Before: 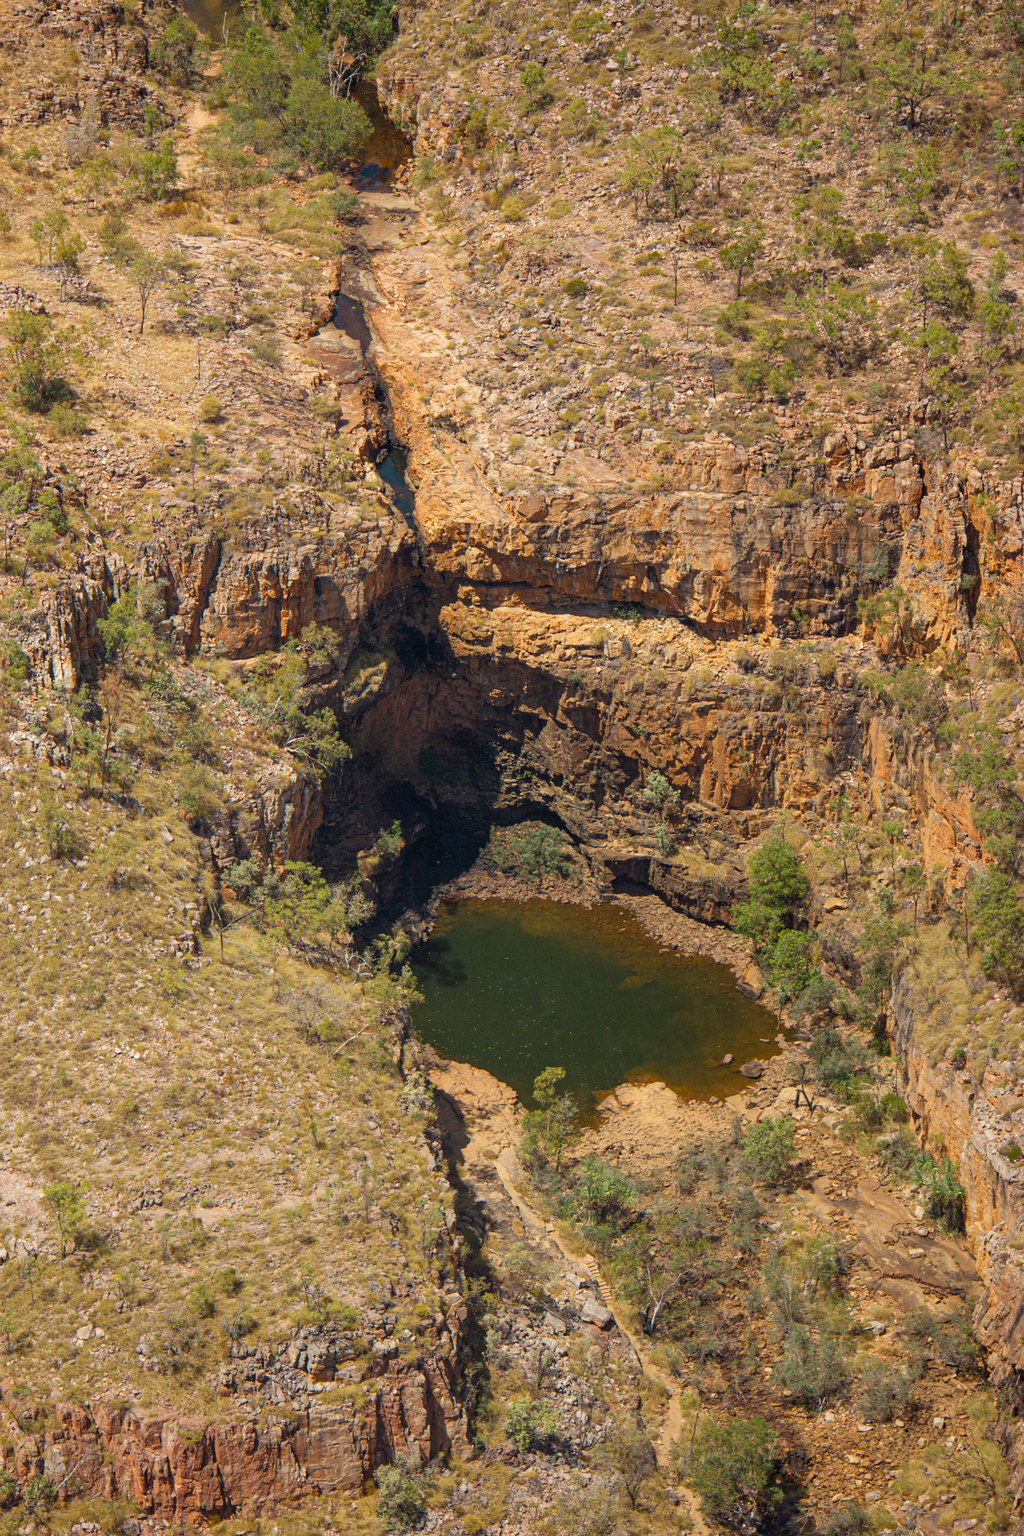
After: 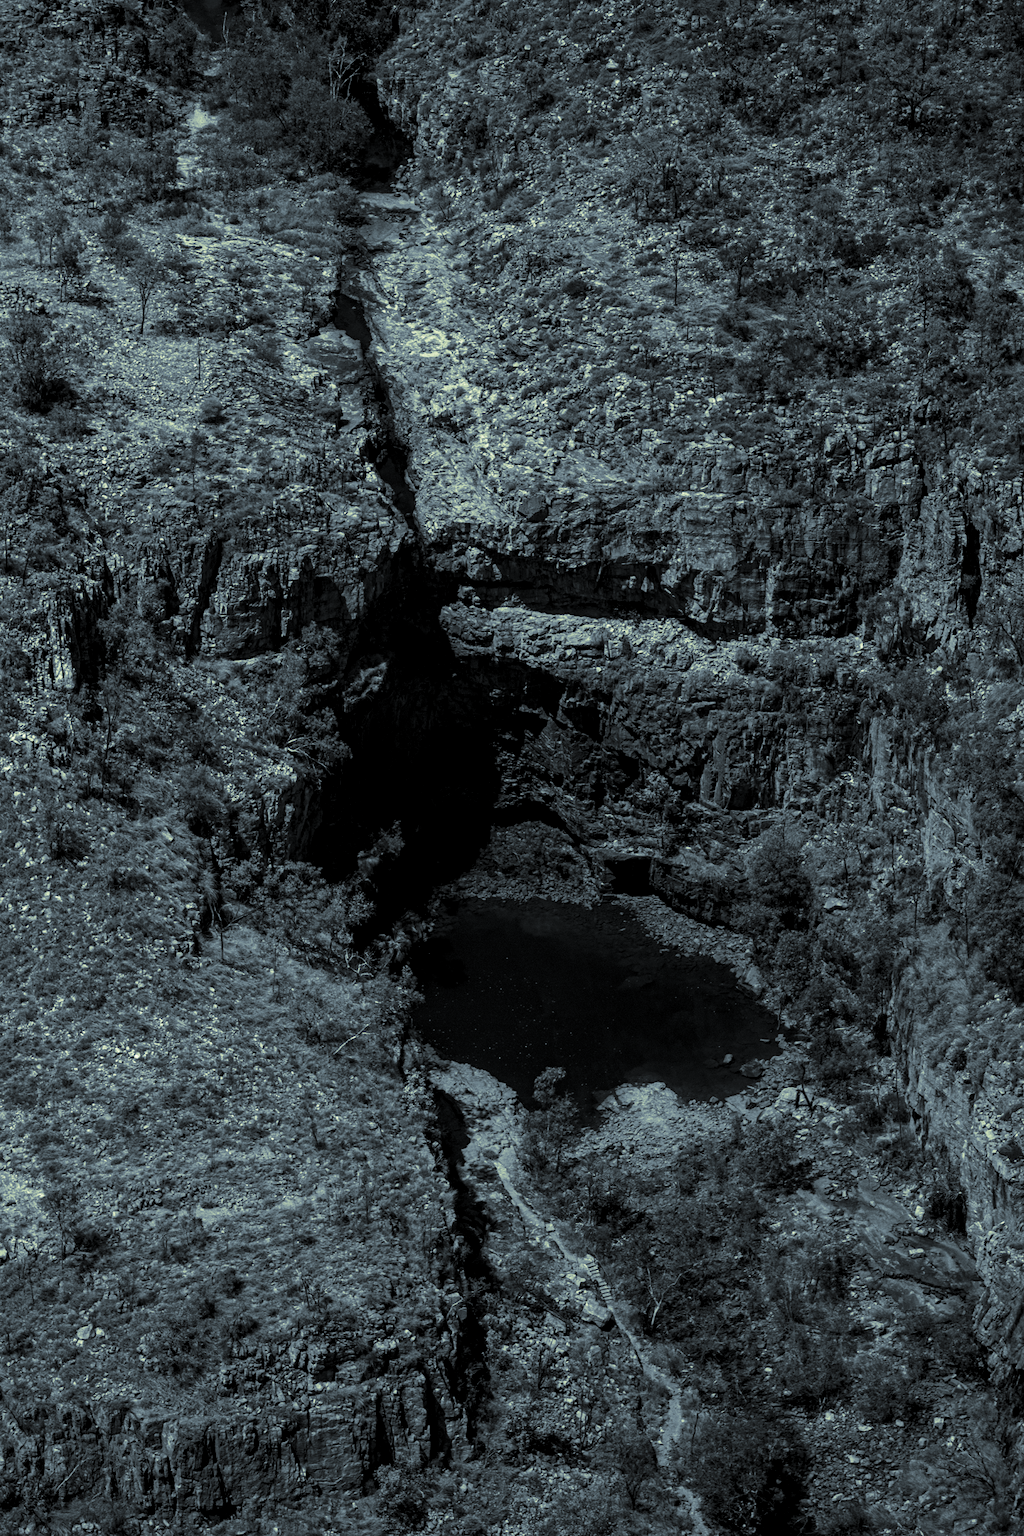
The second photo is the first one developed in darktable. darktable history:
color correction: highlights a* -11.71, highlights b* -15.58
contrast brightness saturation: contrast -0.03, brightness -0.59, saturation -1
split-toning: shadows › hue 290.82°, shadows › saturation 0.34, highlights › saturation 0.38, balance 0, compress 50%
local contrast: detail 130%
white balance: red 0.976, blue 1.04
